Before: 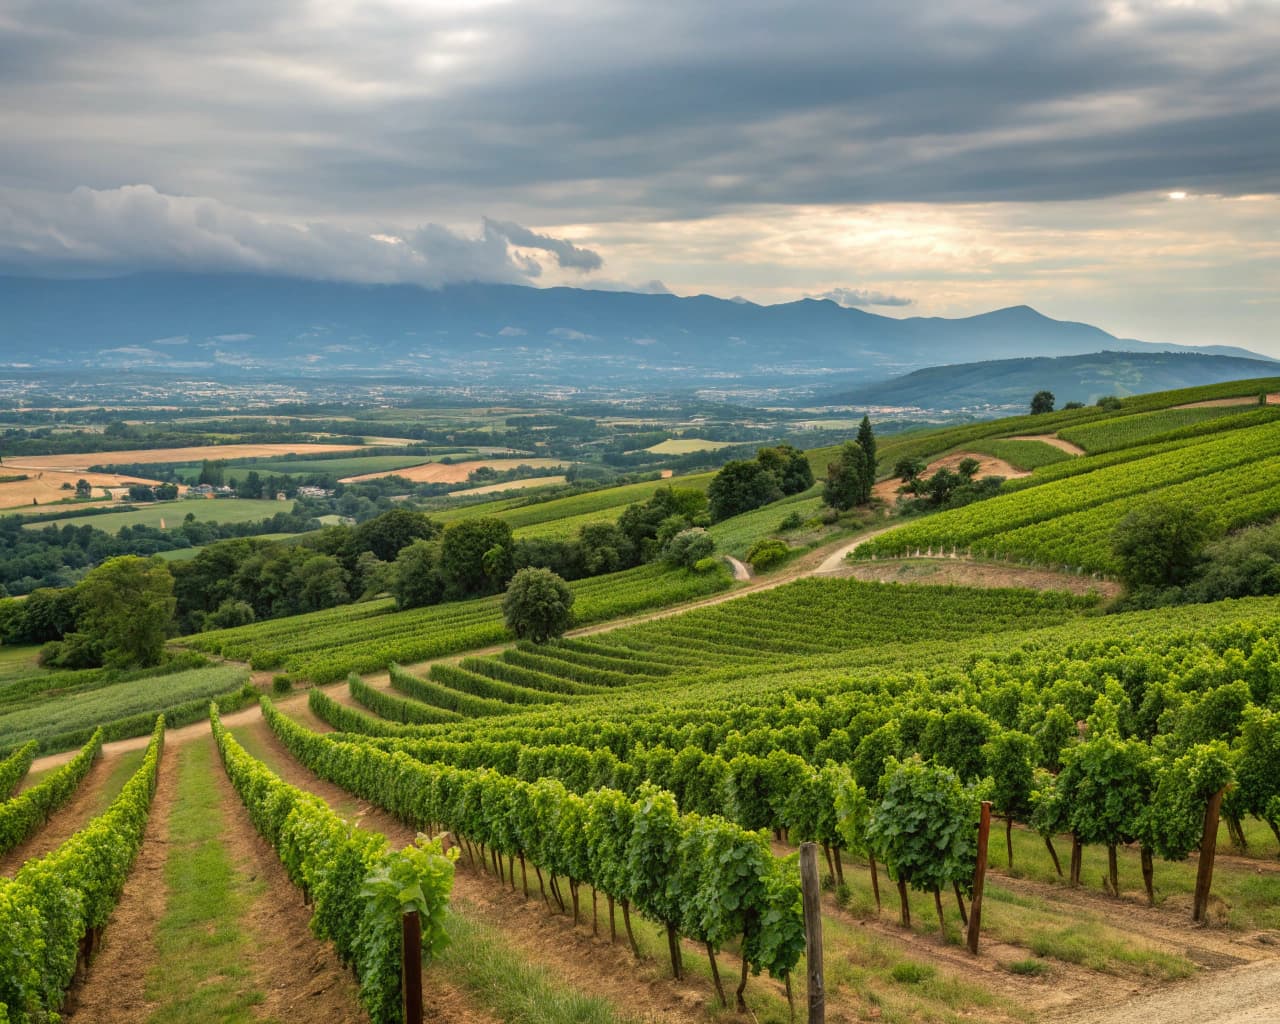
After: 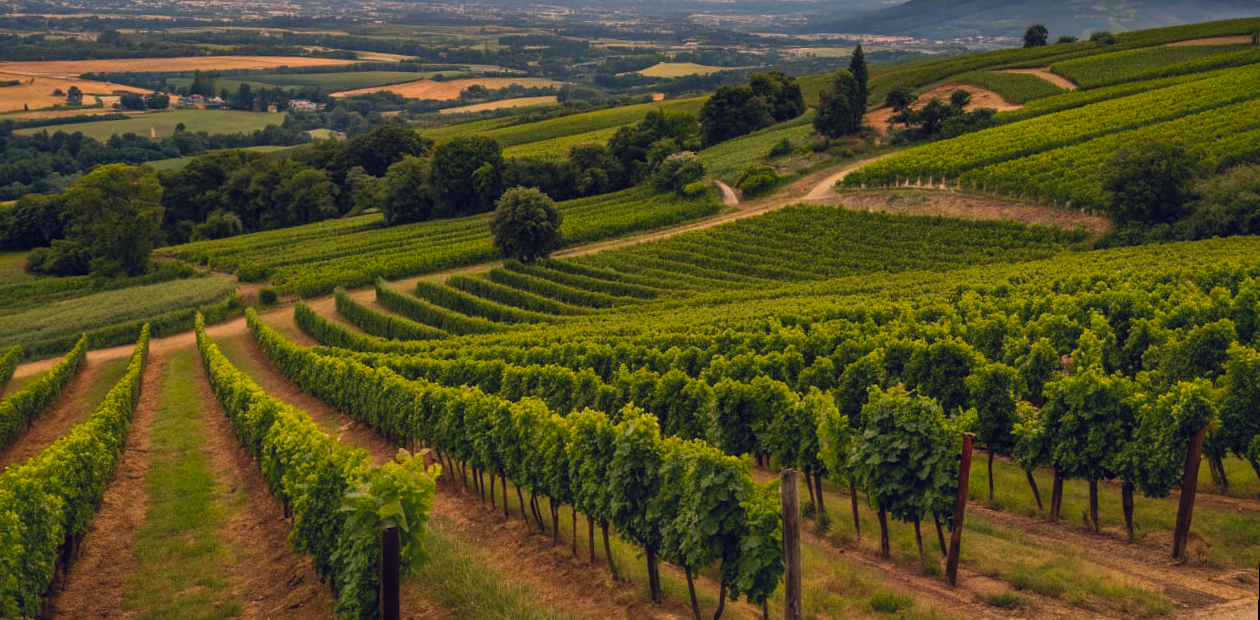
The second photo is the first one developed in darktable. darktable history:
exposure: exposure -1.468 EV, compensate highlight preservation false
color correction: highlights a* 19.59, highlights b* 27.49, shadows a* 3.46, shadows b* -17.28, saturation 0.73
tone equalizer: -8 EV -0.75 EV, -7 EV -0.7 EV, -6 EV -0.6 EV, -5 EV -0.4 EV, -3 EV 0.4 EV, -2 EV 0.6 EV, -1 EV 0.7 EV, +0 EV 0.75 EV, edges refinement/feathering 500, mask exposure compensation -1.57 EV, preserve details no
contrast brightness saturation: contrast 0.2, brightness 0.2, saturation 0.8
crop and rotate: top 36.435%
rotate and perspective: rotation 1.57°, crop left 0.018, crop right 0.982, crop top 0.039, crop bottom 0.961
shadows and highlights: on, module defaults
